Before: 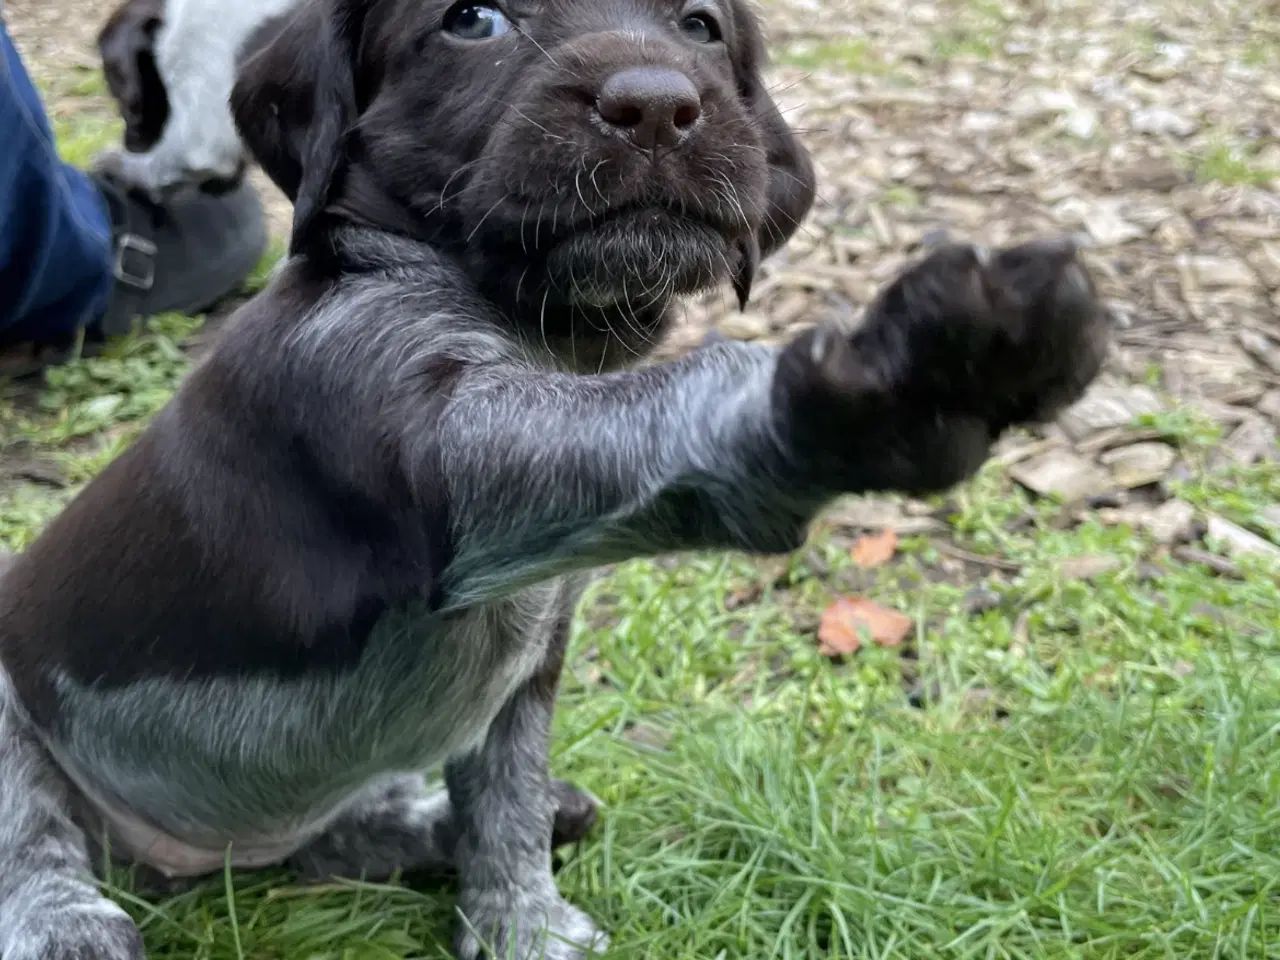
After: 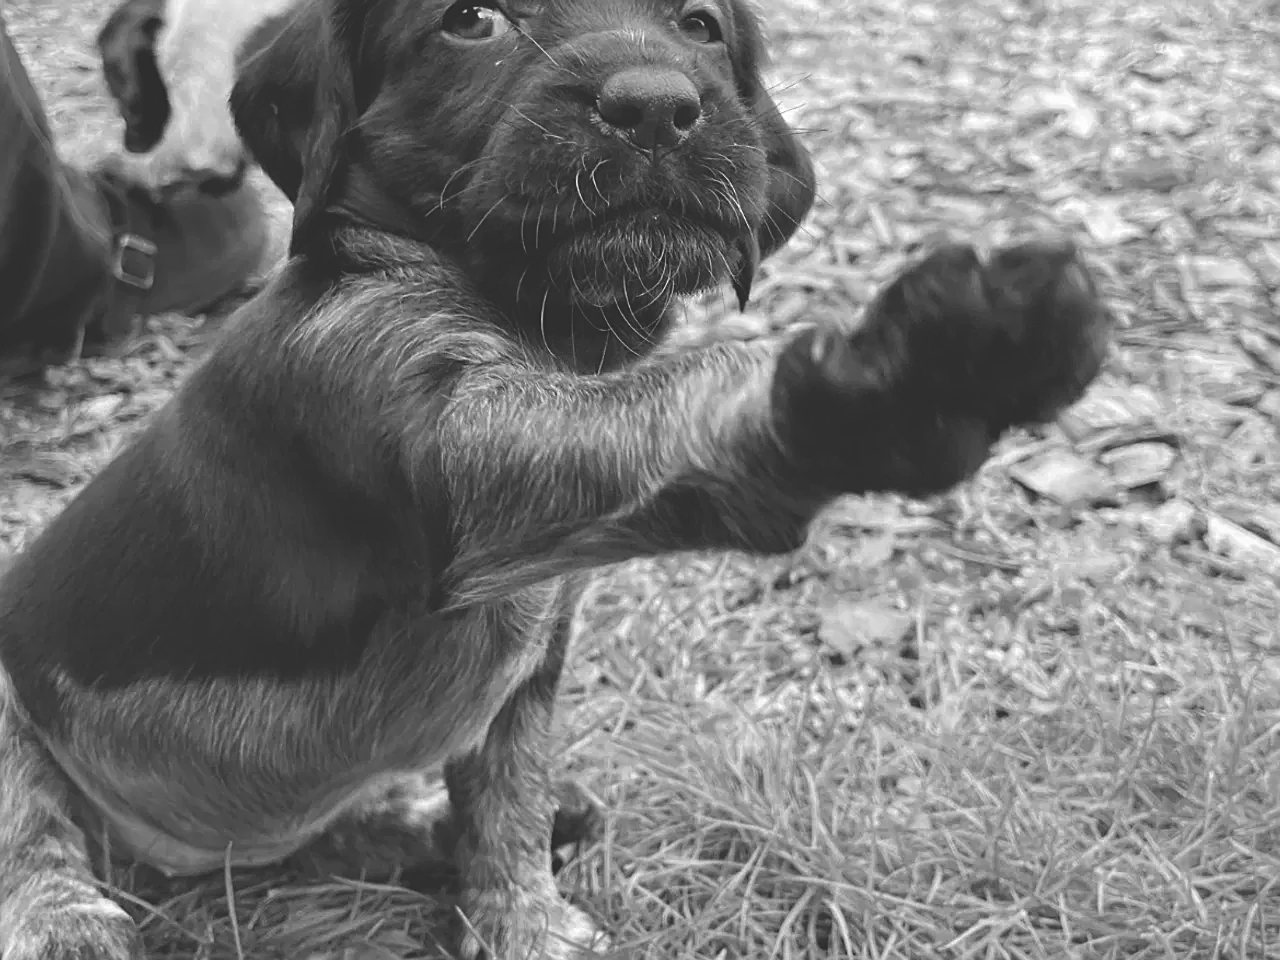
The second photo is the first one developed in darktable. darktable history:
white balance: red 0.967, blue 1.049
exposure: black level correction -0.028, compensate highlight preservation false
sharpen: on, module defaults
monochrome: on, module defaults
